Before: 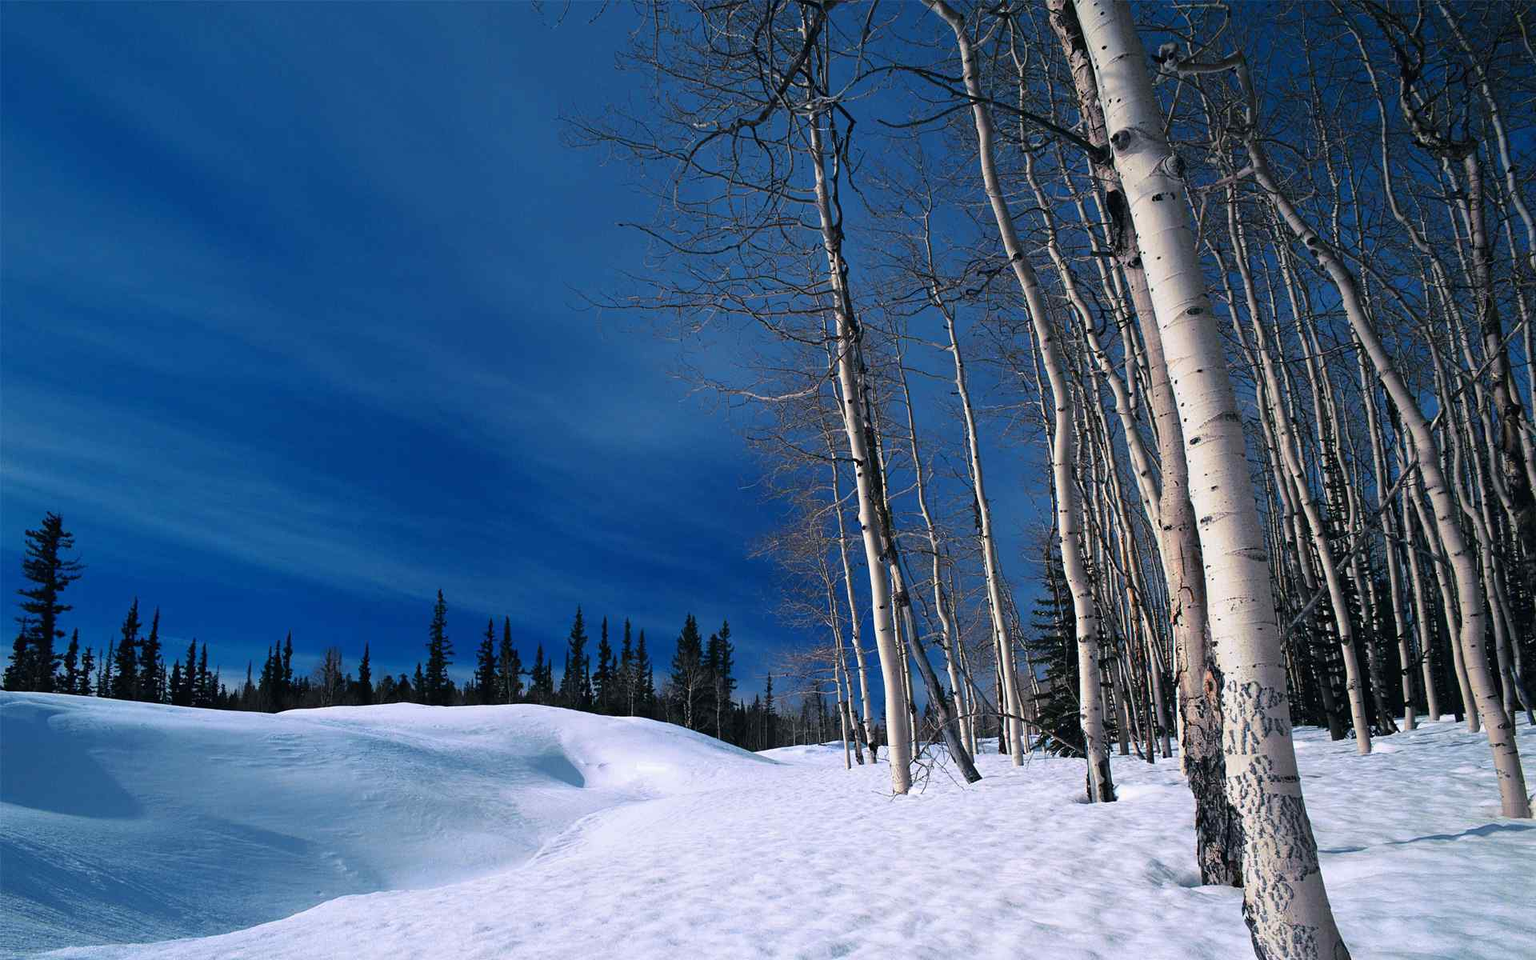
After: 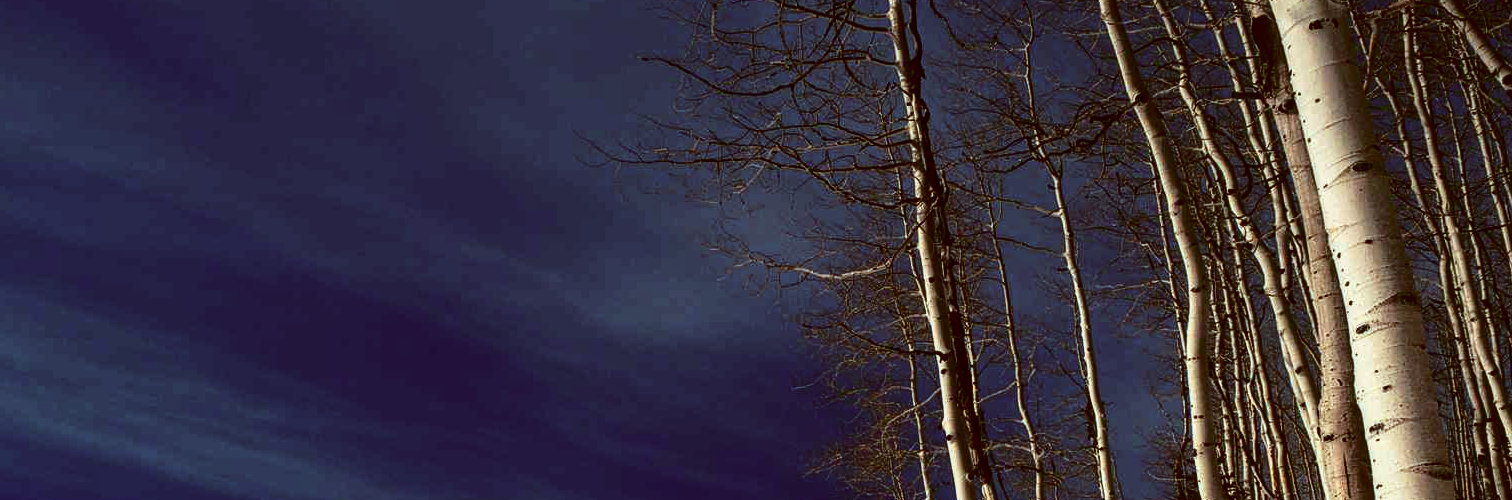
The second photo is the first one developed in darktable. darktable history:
contrast brightness saturation: contrast 0.066, brightness -0.13, saturation 0.047
exposure: exposure -0.155 EV, compensate exposure bias true, compensate highlight preservation false
base curve: curves: ch0 [(0, 0) (0.283, 0.295) (1, 1)], preserve colors average RGB
crop: left 6.855%, top 18.537%, right 14.346%, bottom 39.728%
tone curve: curves: ch0 [(0, 0) (0.003, 0.002) (0.011, 0.006) (0.025, 0.014) (0.044, 0.025) (0.069, 0.039) (0.1, 0.056) (0.136, 0.082) (0.177, 0.116) (0.224, 0.163) (0.277, 0.233) (0.335, 0.311) (0.399, 0.396) (0.468, 0.488) (0.543, 0.588) (0.623, 0.695) (0.709, 0.809) (0.801, 0.912) (0.898, 0.997) (1, 1)], color space Lab, independent channels, preserve colors none
local contrast: on, module defaults
color correction: highlights a* -6.16, highlights b* 9.44, shadows a* 10.41, shadows b* 23.96
